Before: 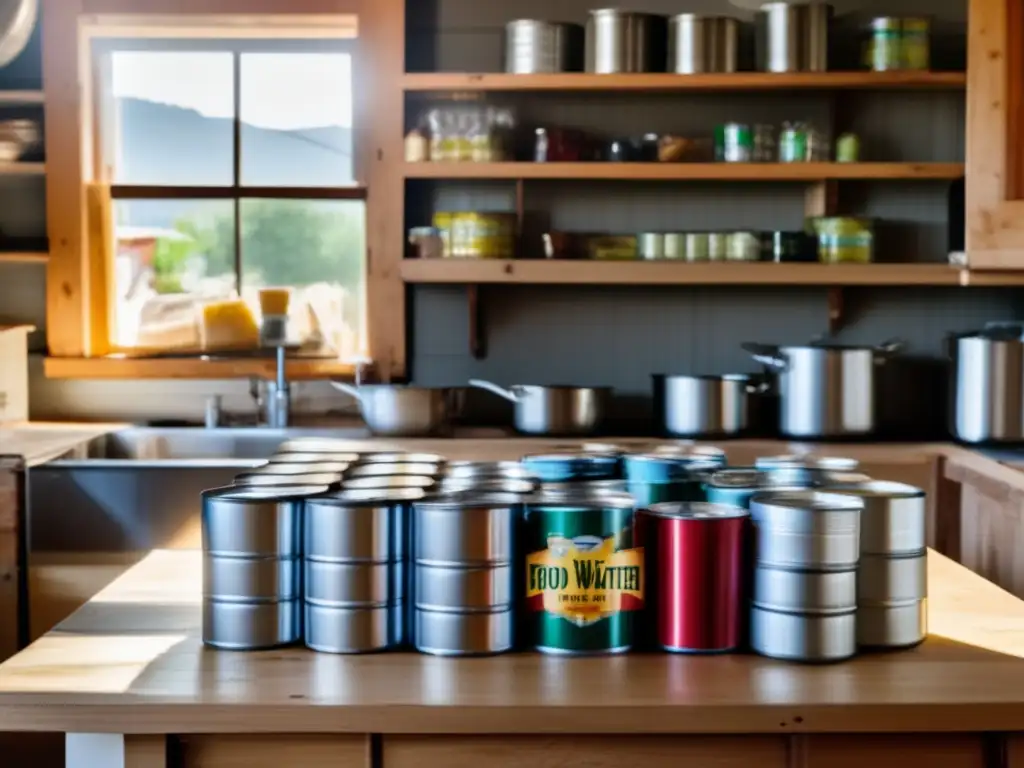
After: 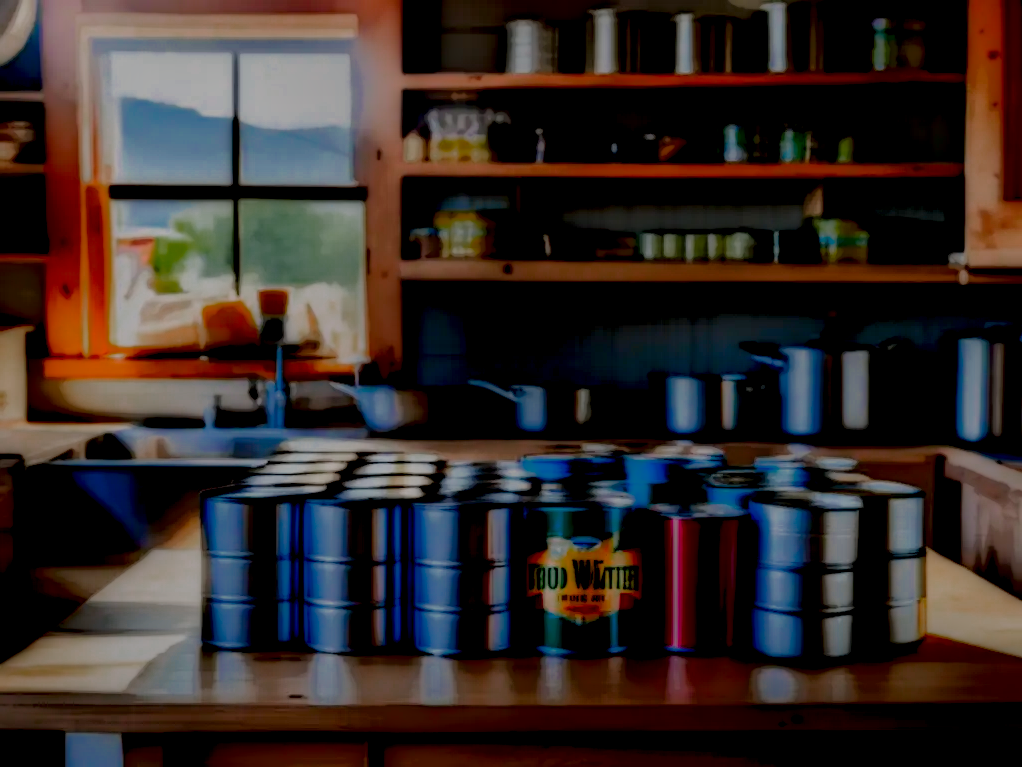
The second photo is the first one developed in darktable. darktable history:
tone equalizer: -8 EV -0.401 EV, -7 EV -0.418 EV, -6 EV -0.301 EV, -5 EV -0.214 EV, -3 EV 0.213 EV, -2 EV 0.356 EV, -1 EV 0.364 EV, +0 EV 0.437 EV, edges refinement/feathering 500, mask exposure compensation -1.57 EV, preserve details no
color balance rgb: highlights gain › chroma 0.14%, highlights gain › hue 330.39°, perceptual saturation grading › global saturation 25.182%
crop: left 0.156%
local contrast: highlights 2%, shadows 231%, detail 164%, midtone range 0.003
color zones: curves: ch0 [(0, 0.553) (0.123, 0.58) (0.23, 0.419) (0.468, 0.155) (0.605, 0.132) (0.723, 0.063) (0.833, 0.172) (0.921, 0.468)]; ch1 [(0.025, 0.645) (0.229, 0.584) (0.326, 0.551) (0.537, 0.446) (0.599, 0.911) (0.708, 1) (0.805, 0.944)]; ch2 [(0.086, 0.468) (0.254, 0.464) (0.638, 0.564) (0.702, 0.592) (0.768, 0.564)]
filmic rgb: black relative exposure -6.2 EV, white relative exposure 6.94 EV, hardness 2.24
